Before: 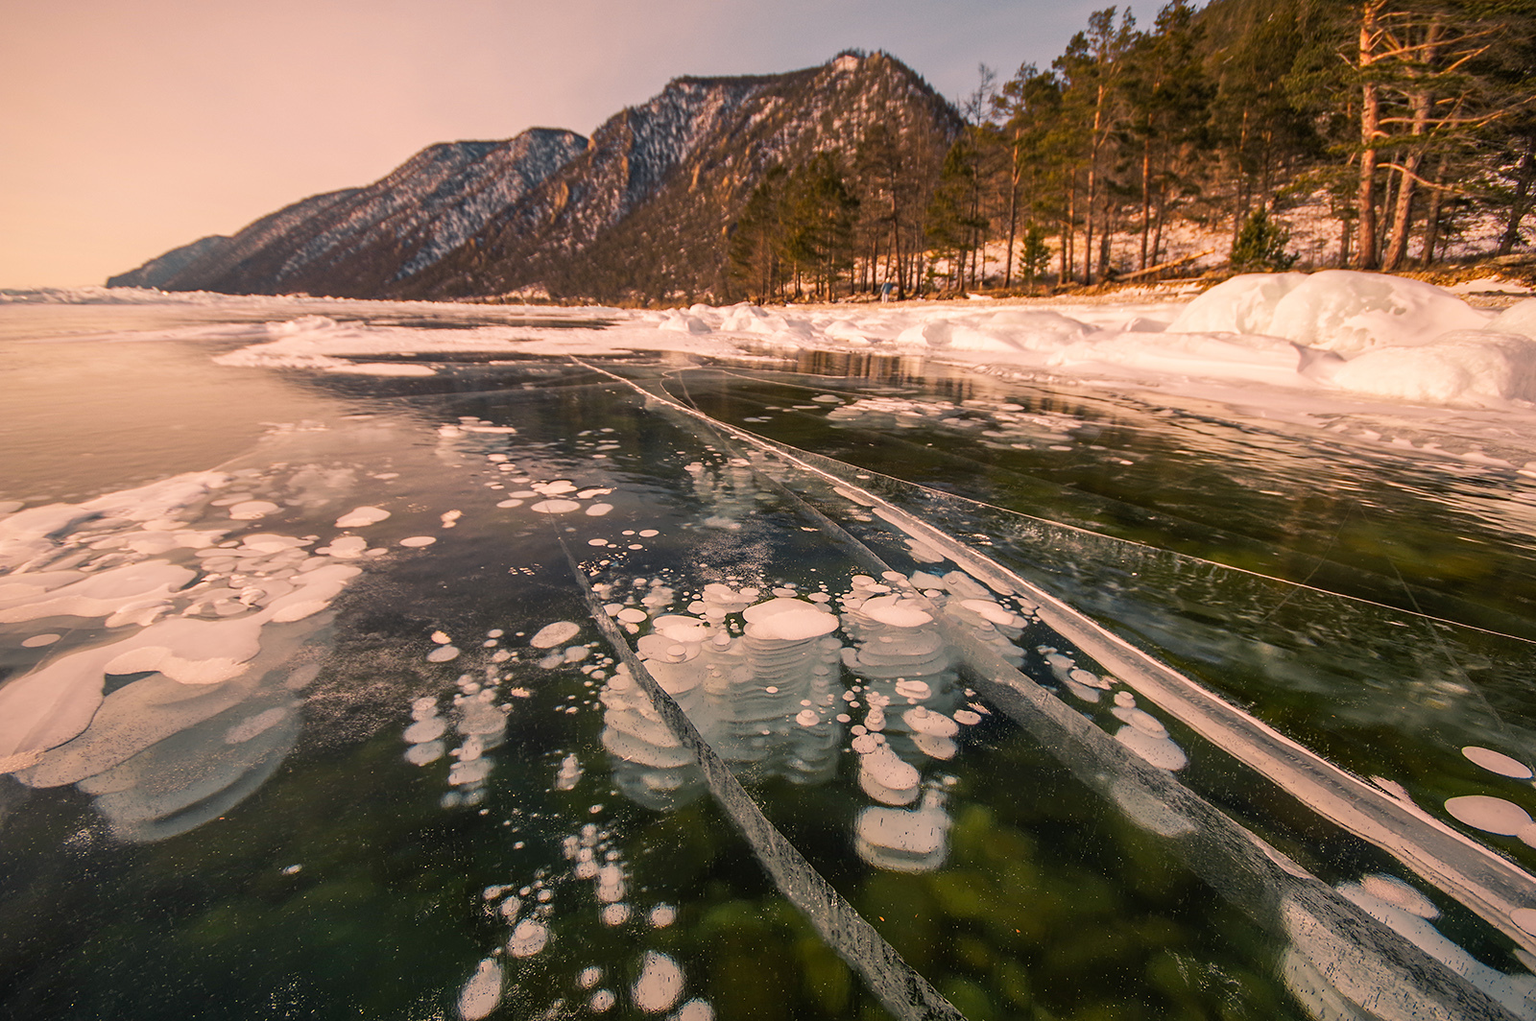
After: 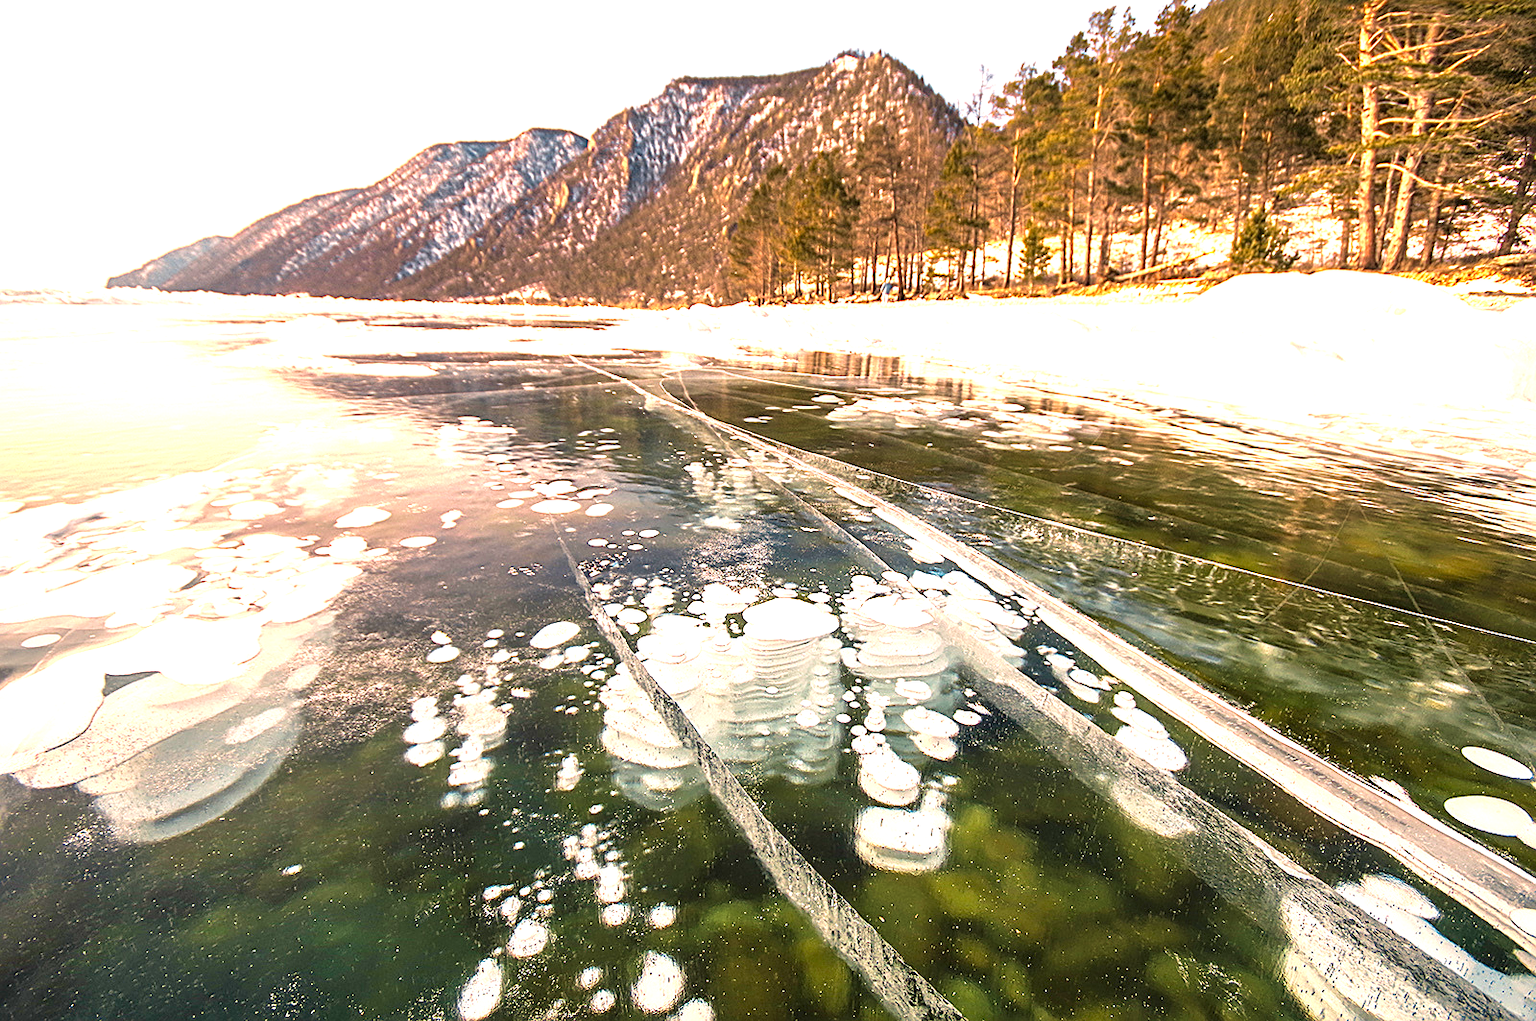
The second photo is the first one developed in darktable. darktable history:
sharpen: on, module defaults
local contrast: highlights 106%, shadows 103%, detail 119%, midtone range 0.2
exposure: black level correction 0, exposure 1.898 EV, compensate highlight preservation false
velvia: on, module defaults
